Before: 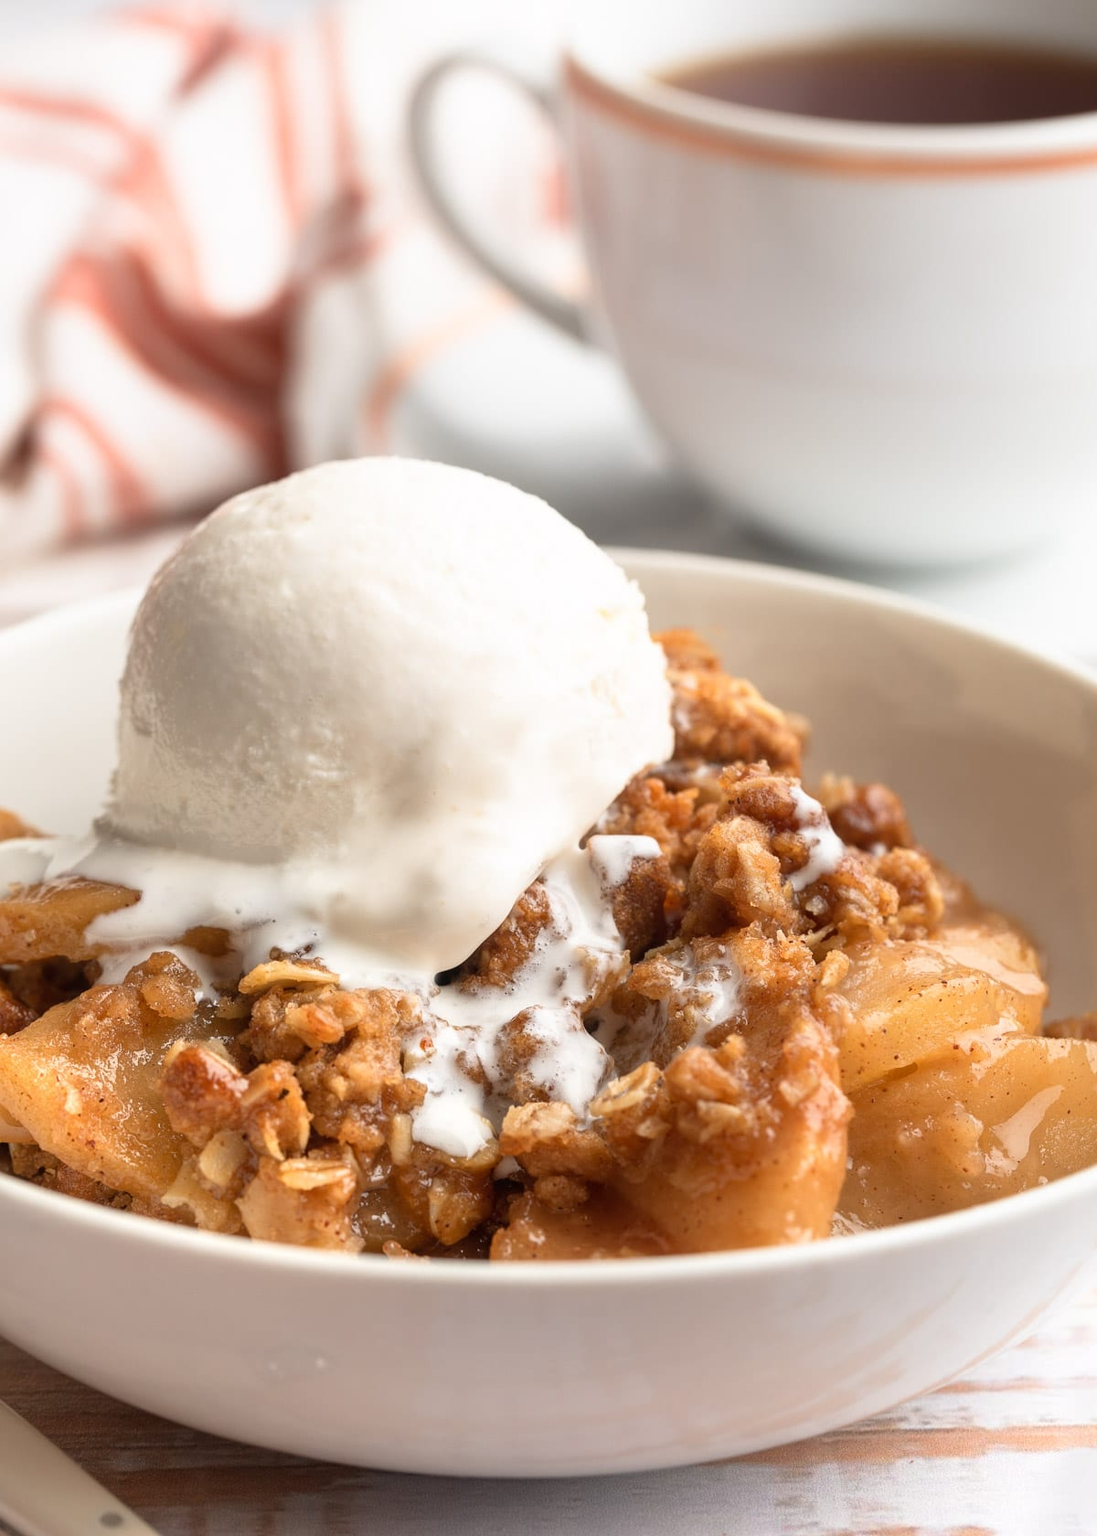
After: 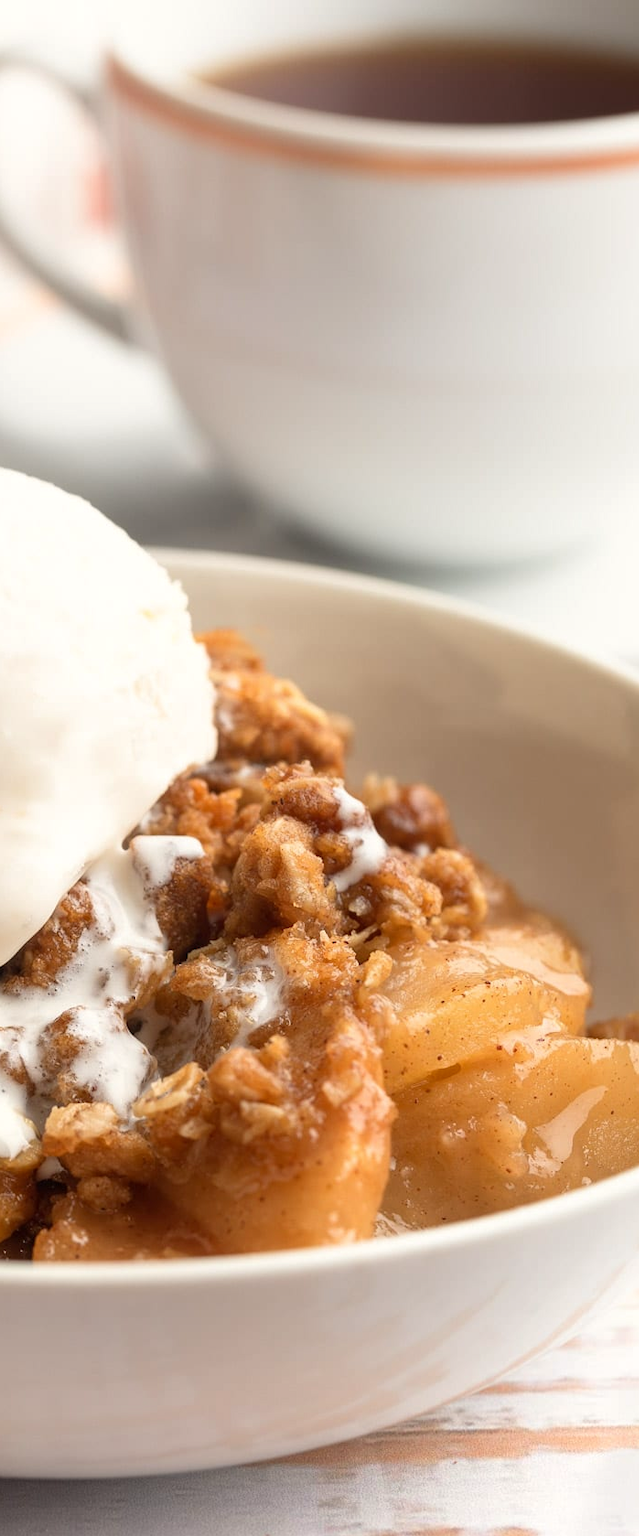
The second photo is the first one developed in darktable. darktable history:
color correction: highlights b* 2.99
crop: left 41.699%
tone equalizer: edges refinement/feathering 500, mask exposure compensation -1.57 EV, preserve details no
